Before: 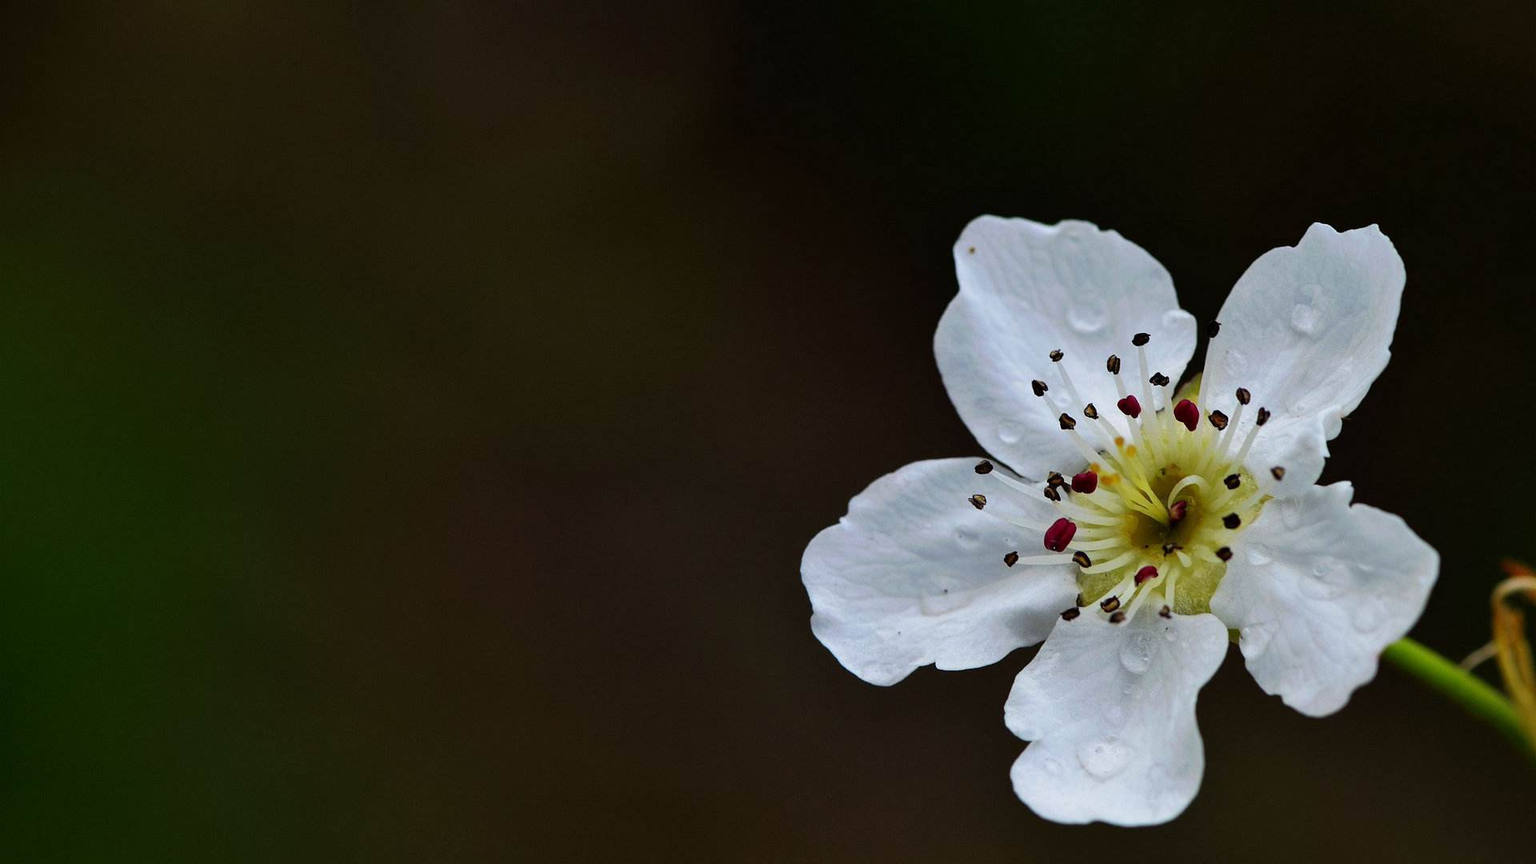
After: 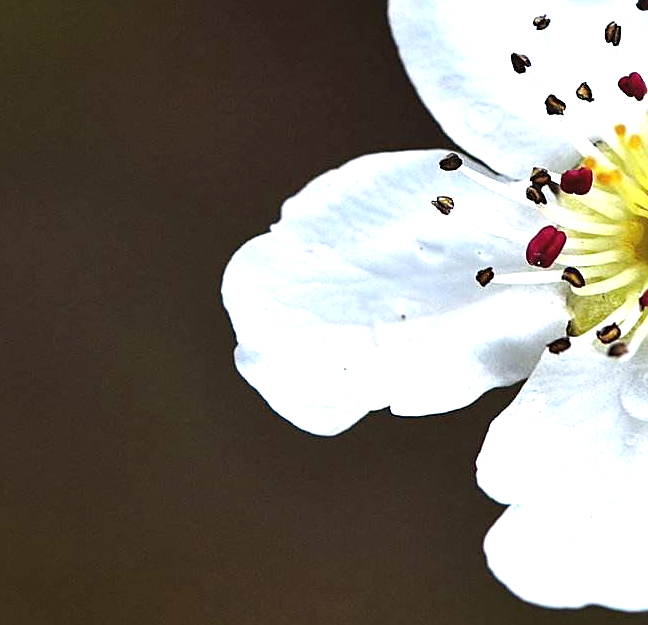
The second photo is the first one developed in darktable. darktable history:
crop: left 40.613%, top 39.124%, right 25.621%, bottom 2.978%
sharpen: on, module defaults
exposure: black level correction -0.002, exposure 1.35 EV, compensate highlight preservation false
